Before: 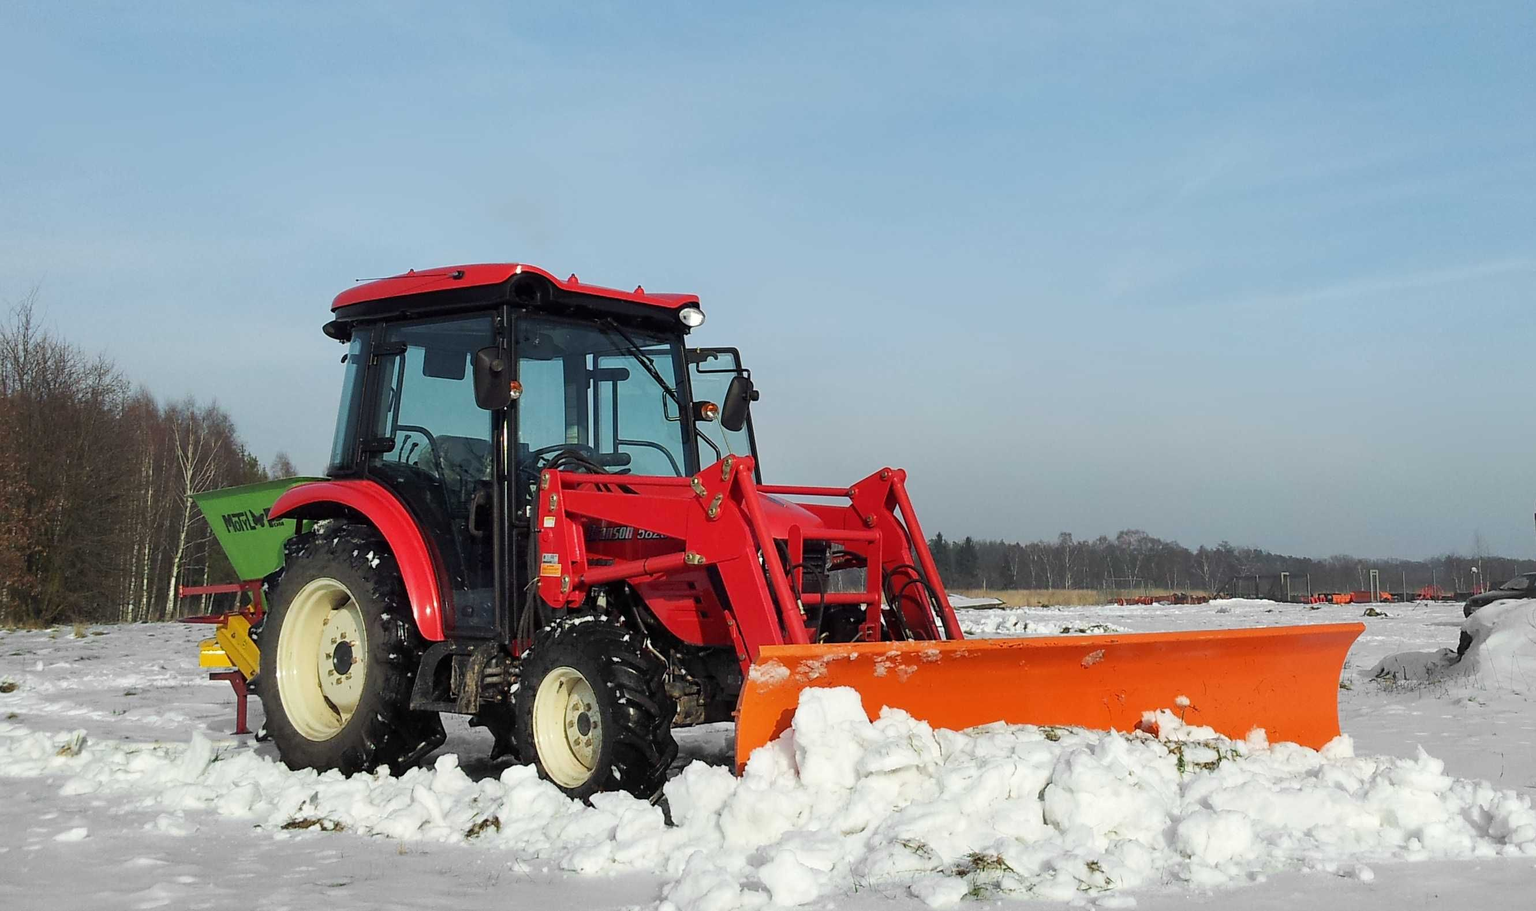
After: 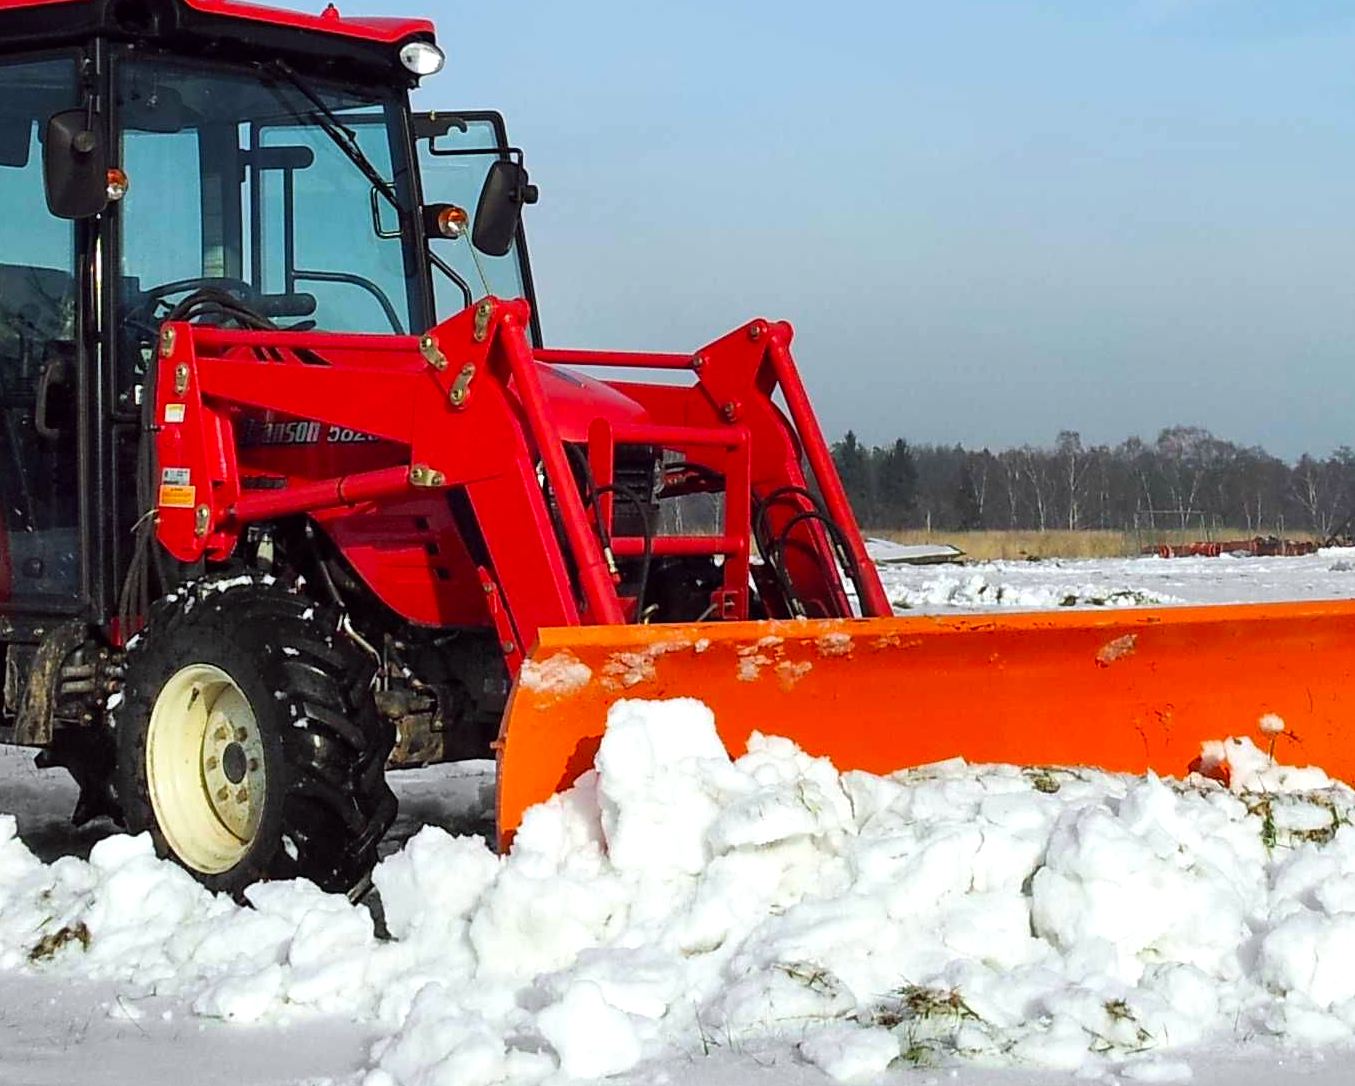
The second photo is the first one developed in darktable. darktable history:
crop and rotate: left 29.237%, top 31.152%, right 19.807%
white balance: red 0.986, blue 1.01
color balance: lift [1, 1.001, 0.999, 1.001], gamma [1, 1.004, 1.007, 0.993], gain [1, 0.991, 0.987, 1.013], contrast 7.5%, contrast fulcrum 10%, output saturation 115%
